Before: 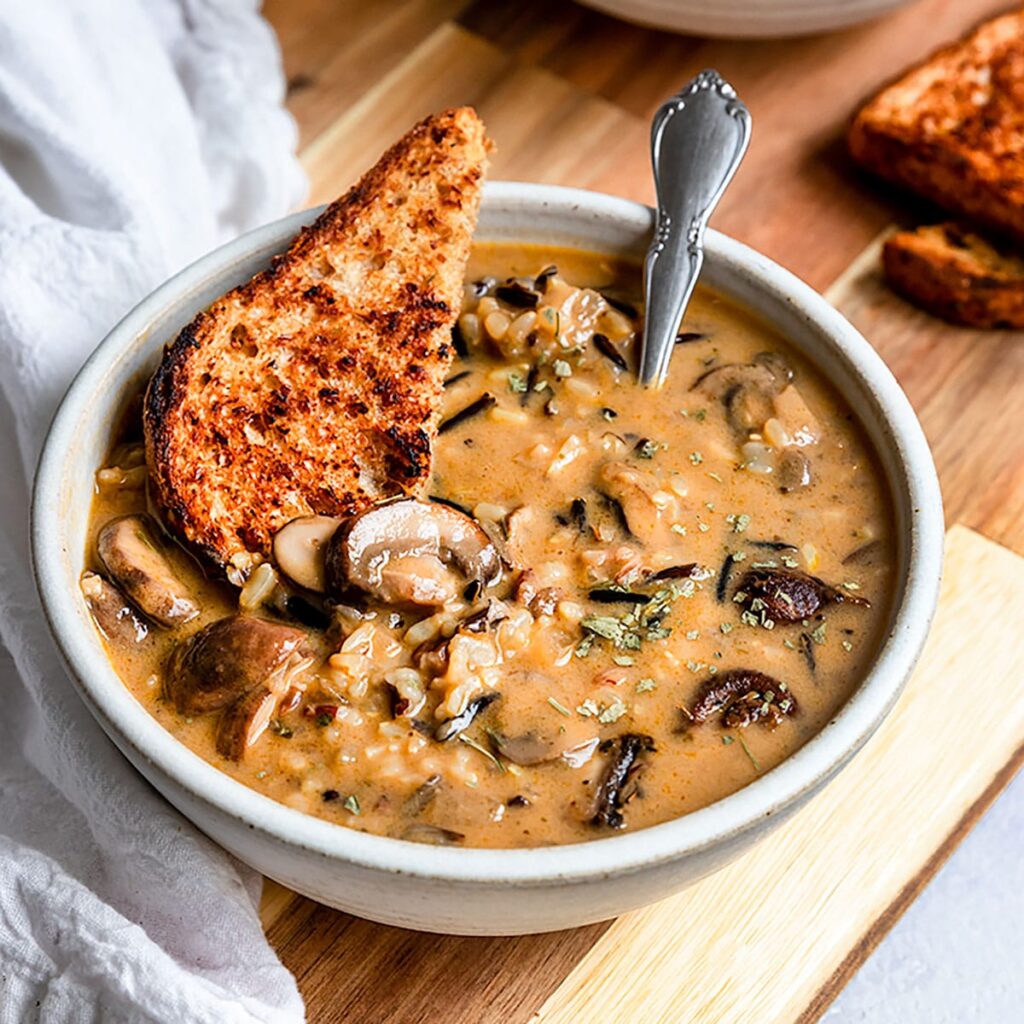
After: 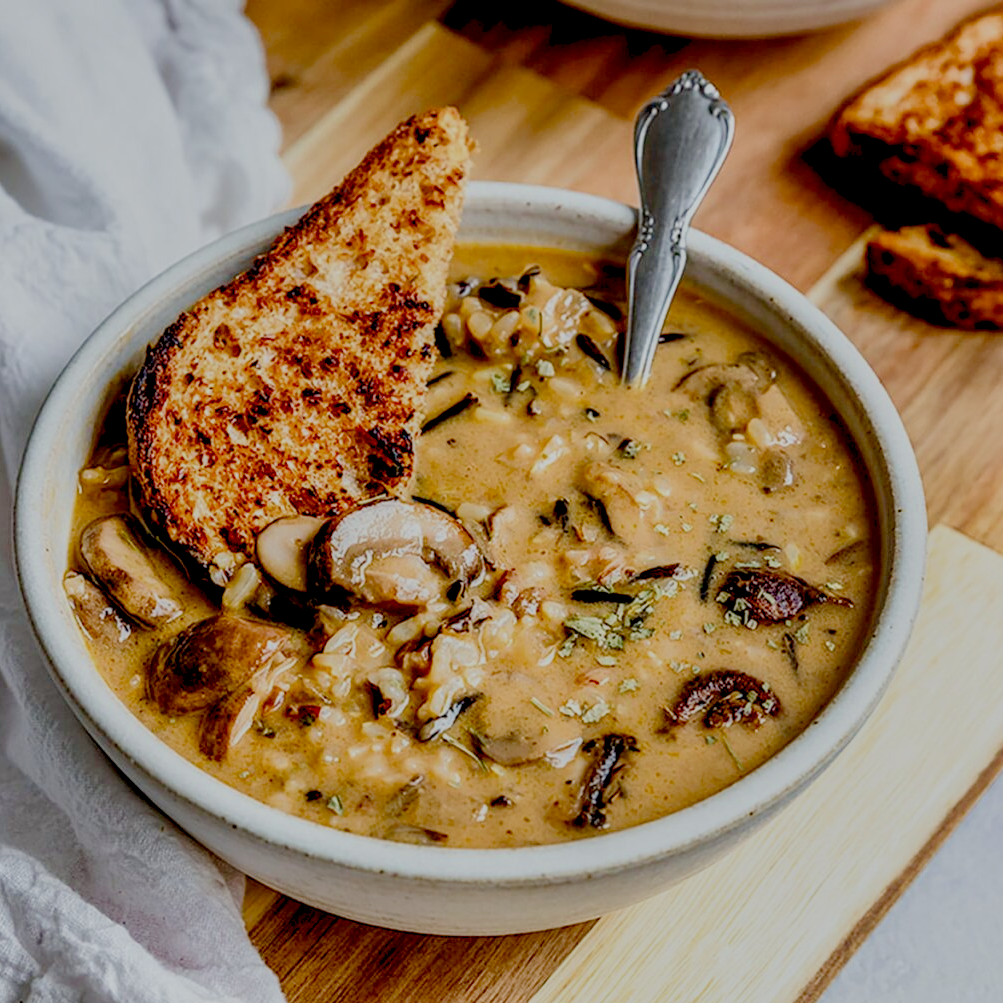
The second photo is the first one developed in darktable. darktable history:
filmic rgb: black relative exposure -7 EV, white relative exposure 6 EV, threshold 3 EV, target black luminance 0%, hardness 2.73, latitude 61.22%, contrast 0.691, highlights saturation mix 10%, shadows ↔ highlights balance -0.073%, preserve chrominance no, color science v4 (2020), iterations of high-quality reconstruction 10, contrast in shadows soft, contrast in highlights soft, enable highlight reconstruction true
local contrast: highlights 25%, detail 150%
velvia: on, module defaults
white balance: red 0.978, blue 0.999
color balance rgb: perceptual saturation grading › global saturation 20%, perceptual saturation grading › highlights -25%, perceptual saturation grading › shadows 25%
crop: left 1.743%, right 0.268%, bottom 2.011%
